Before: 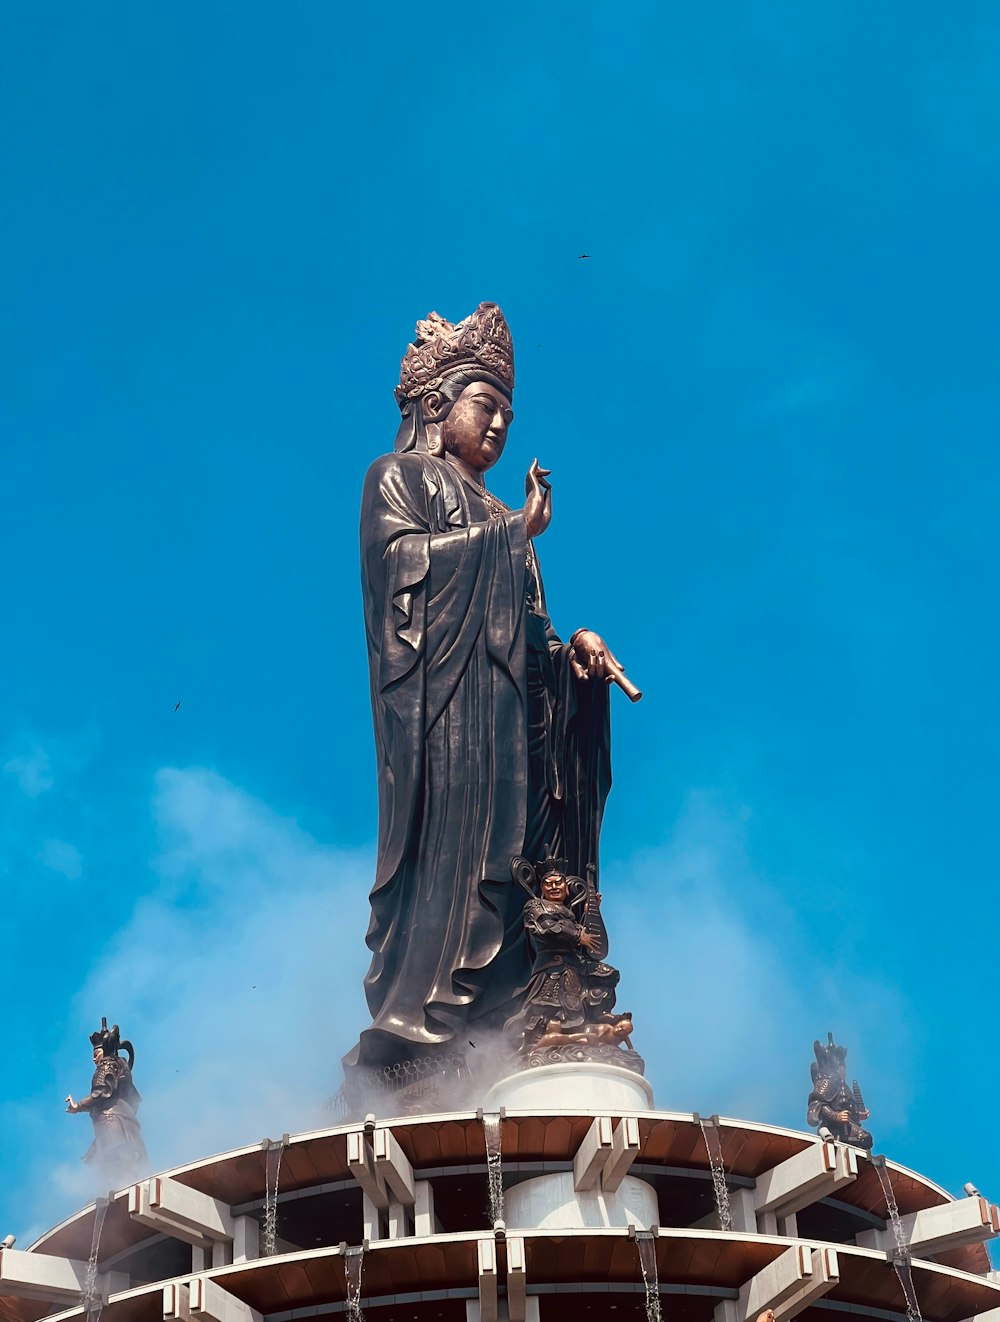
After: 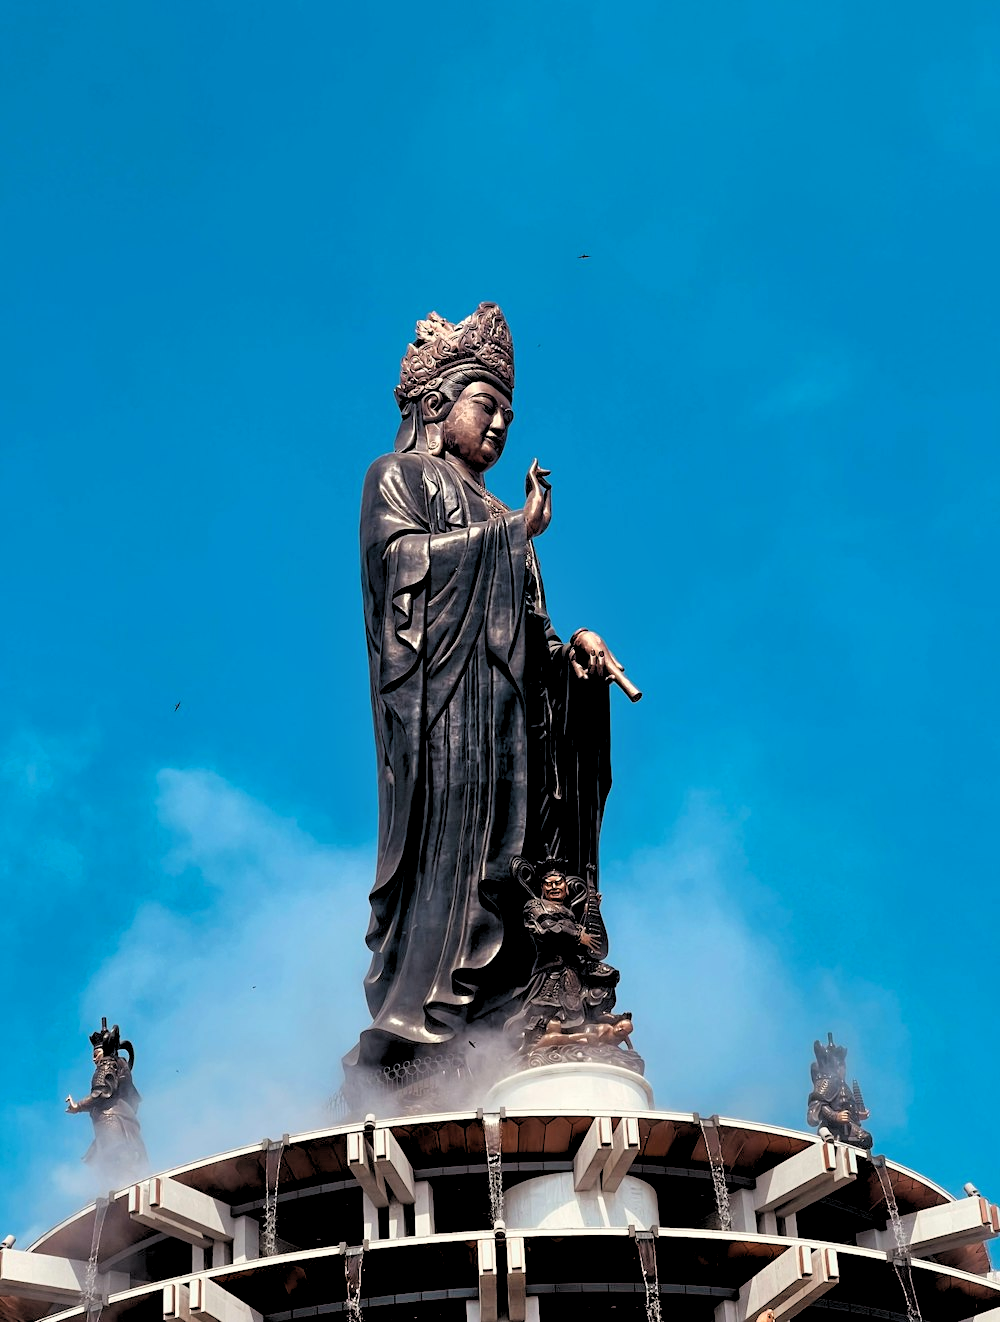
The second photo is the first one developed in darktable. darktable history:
rgb levels: levels [[0.029, 0.461, 0.922], [0, 0.5, 1], [0, 0.5, 1]]
shadows and highlights: white point adjustment 0.1, highlights -70, soften with gaussian
